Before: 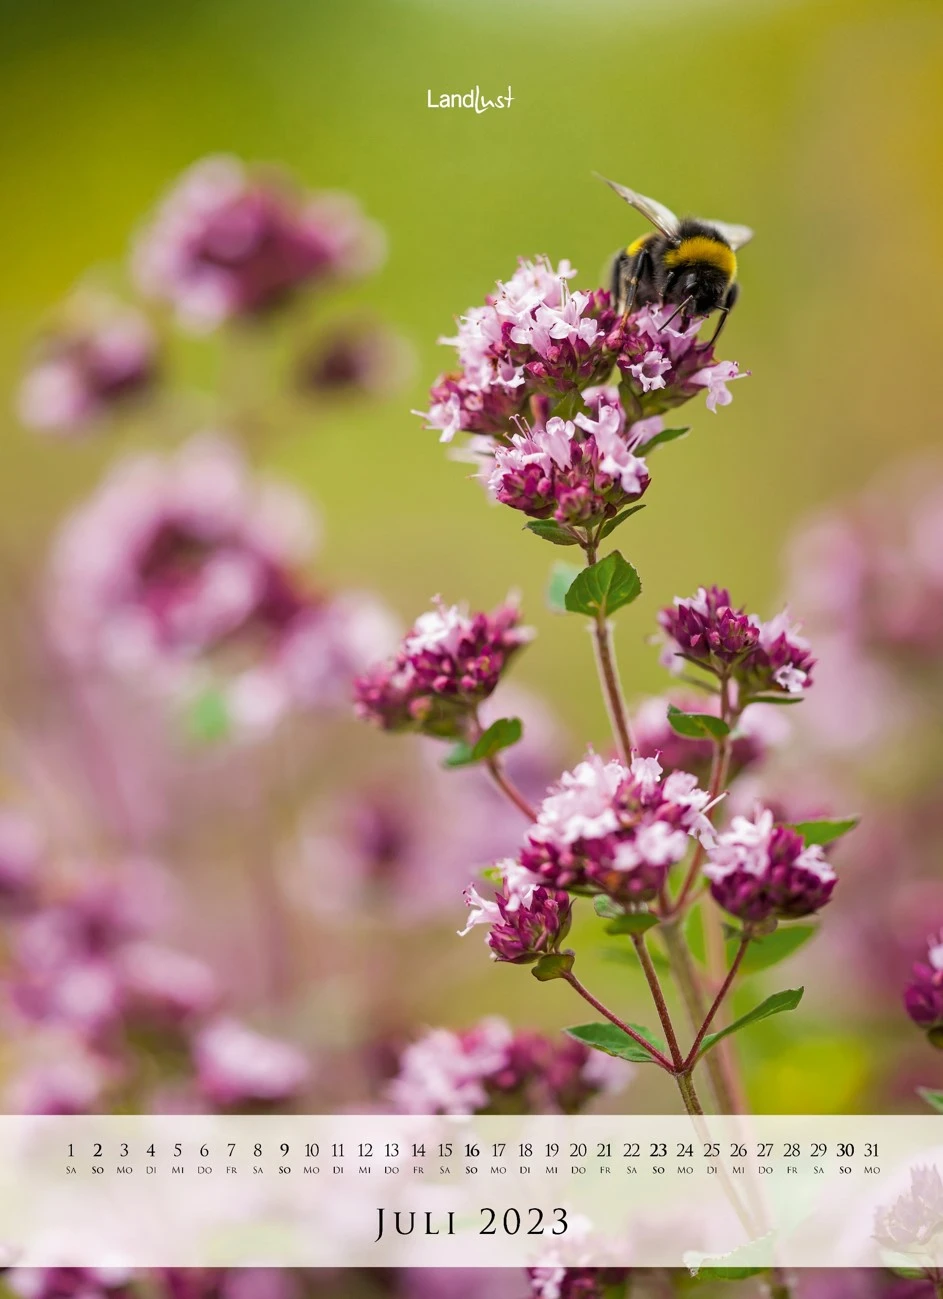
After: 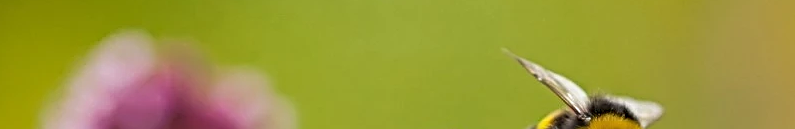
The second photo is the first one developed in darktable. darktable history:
sharpen: radius 3.025, amount 0.757
crop and rotate: left 9.644%, top 9.491%, right 6.021%, bottom 80.509%
